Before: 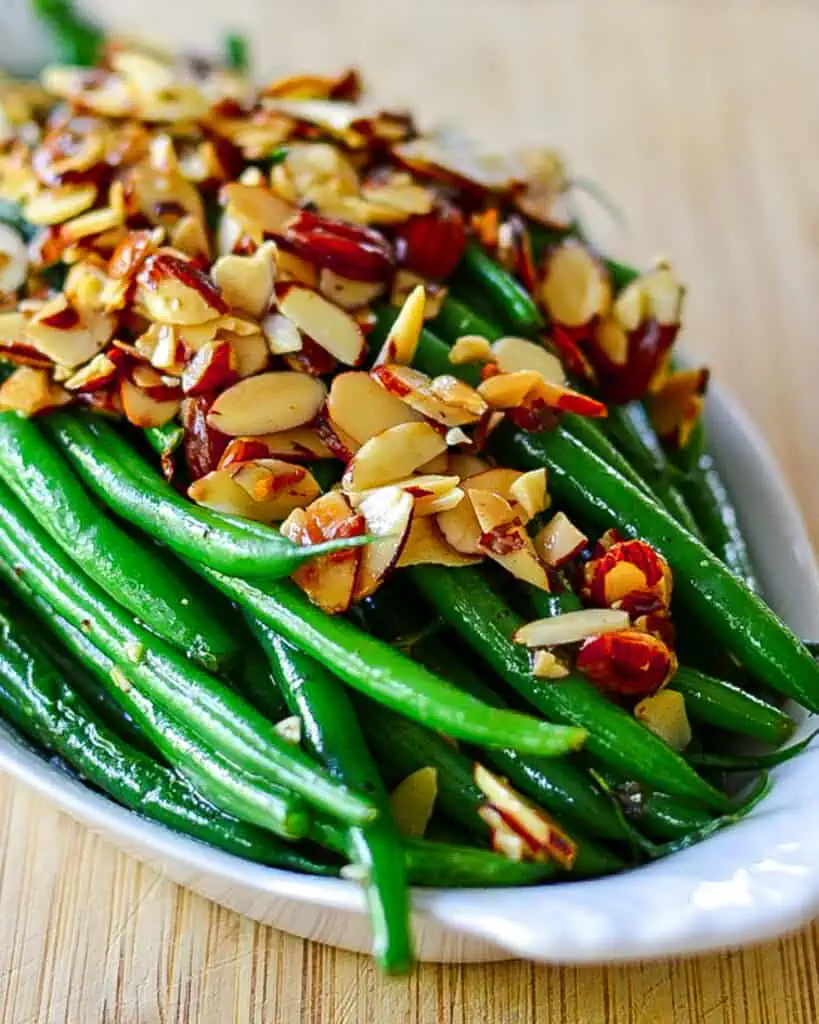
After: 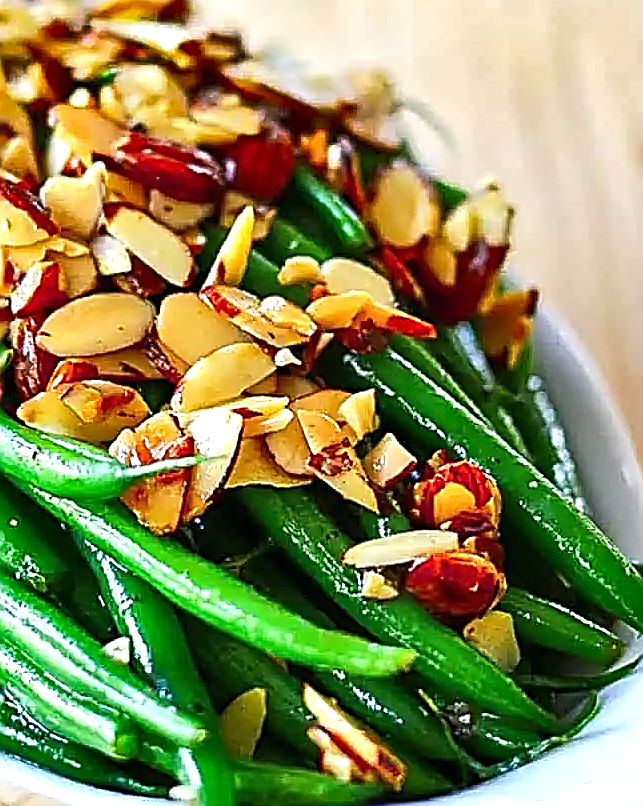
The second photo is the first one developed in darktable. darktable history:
exposure: exposure 0.607 EV, compensate exposure bias true, compensate highlight preservation false
sharpen: amount 1.998
shadows and highlights: low approximation 0.01, soften with gaussian
crop and rotate: left 20.938%, top 7.796%, right 0.46%, bottom 13.44%
